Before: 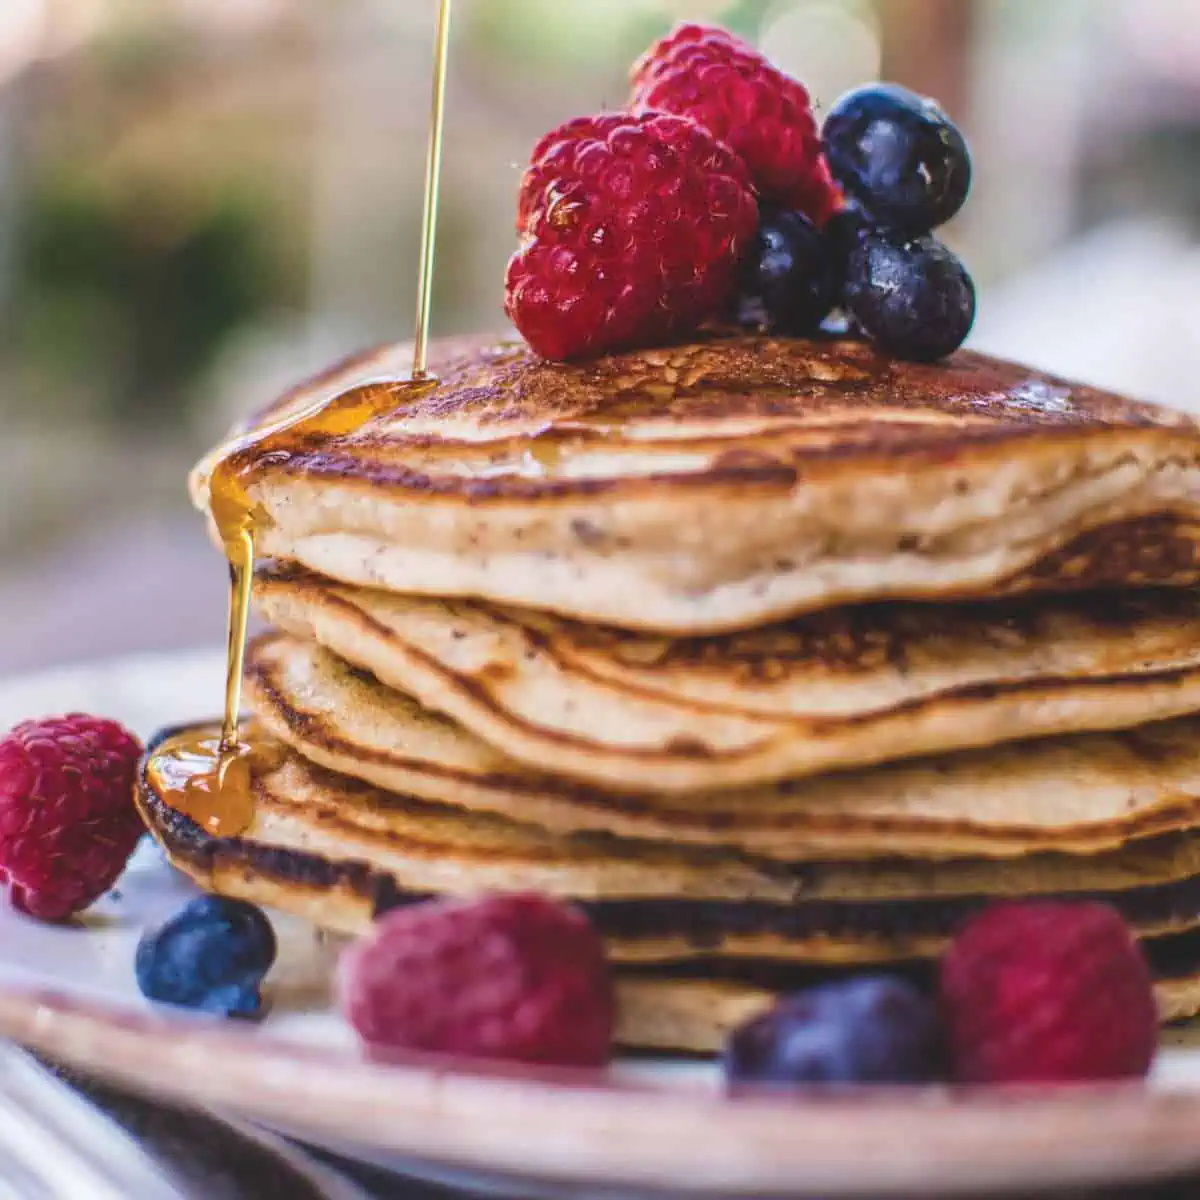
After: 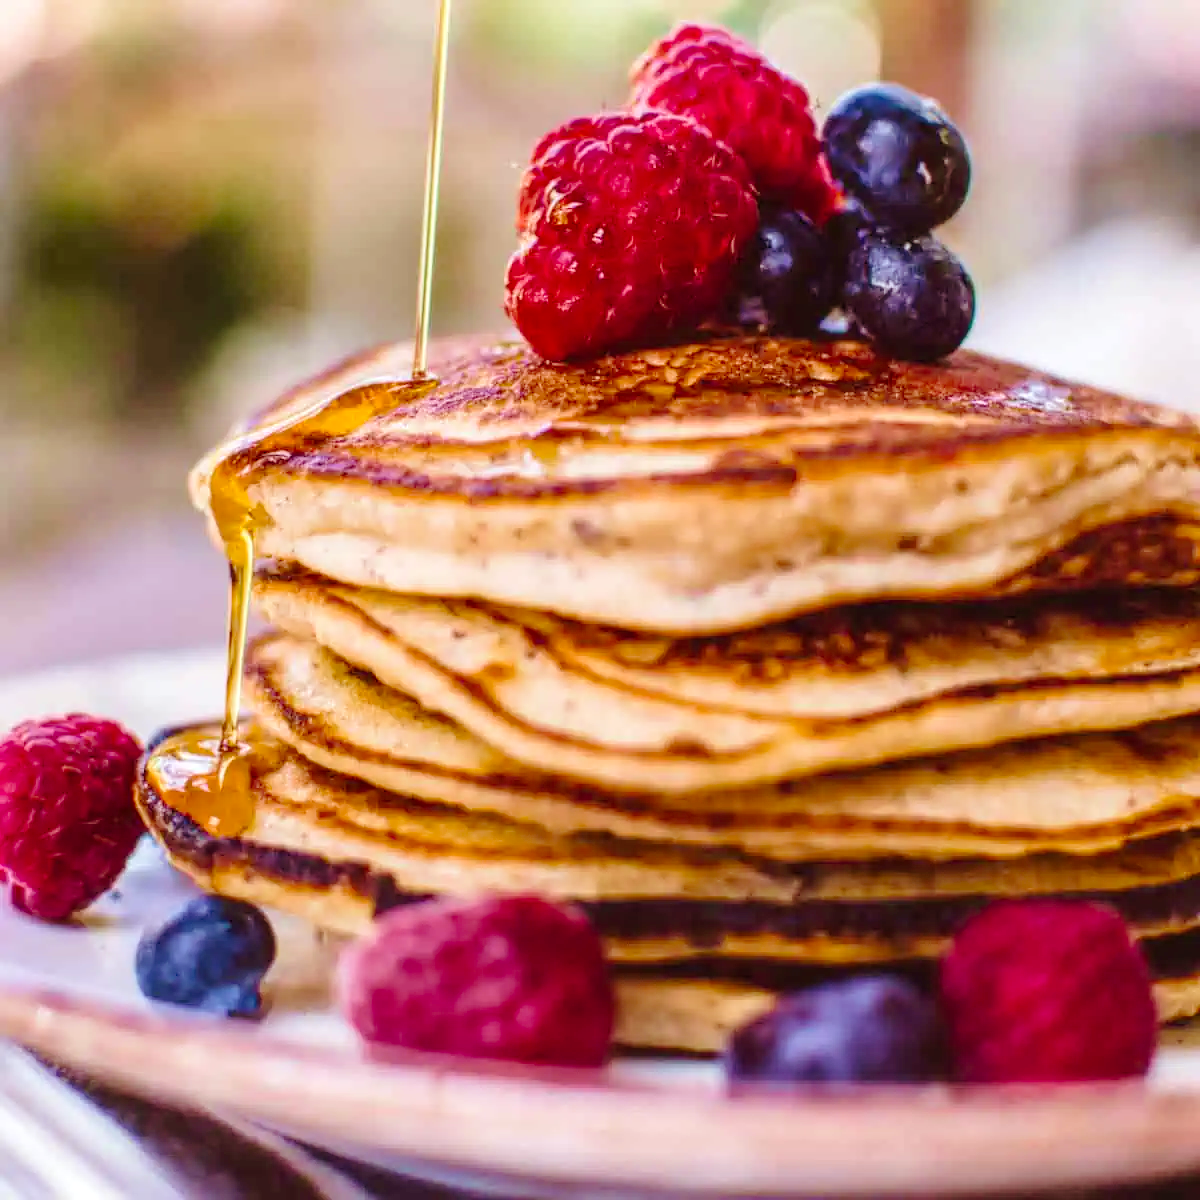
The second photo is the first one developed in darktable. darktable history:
local contrast: highlights 107%, shadows 101%, detail 119%, midtone range 0.2
tone curve: curves: ch0 [(0, 0) (0.003, 0.001) (0.011, 0.004) (0.025, 0.013) (0.044, 0.022) (0.069, 0.035) (0.1, 0.053) (0.136, 0.088) (0.177, 0.149) (0.224, 0.213) (0.277, 0.293) (0.335, 0.381) (0.399, 0.463) (0.468, 0.546) (0.543, 0.616) (0.623, 0.693) (0.709, 0.766) (0.801, 0.843) (0.898, 0.921) (1, 1)], preserve colors none
color balance rgb: power › chroma 1.559%, power › hue 28.24°, linear chroma grading › global chroma -15.701%, perceptual saturation grading › global saturation 19.621%, global vibrance 25.16%
velvia: on, module defaults
